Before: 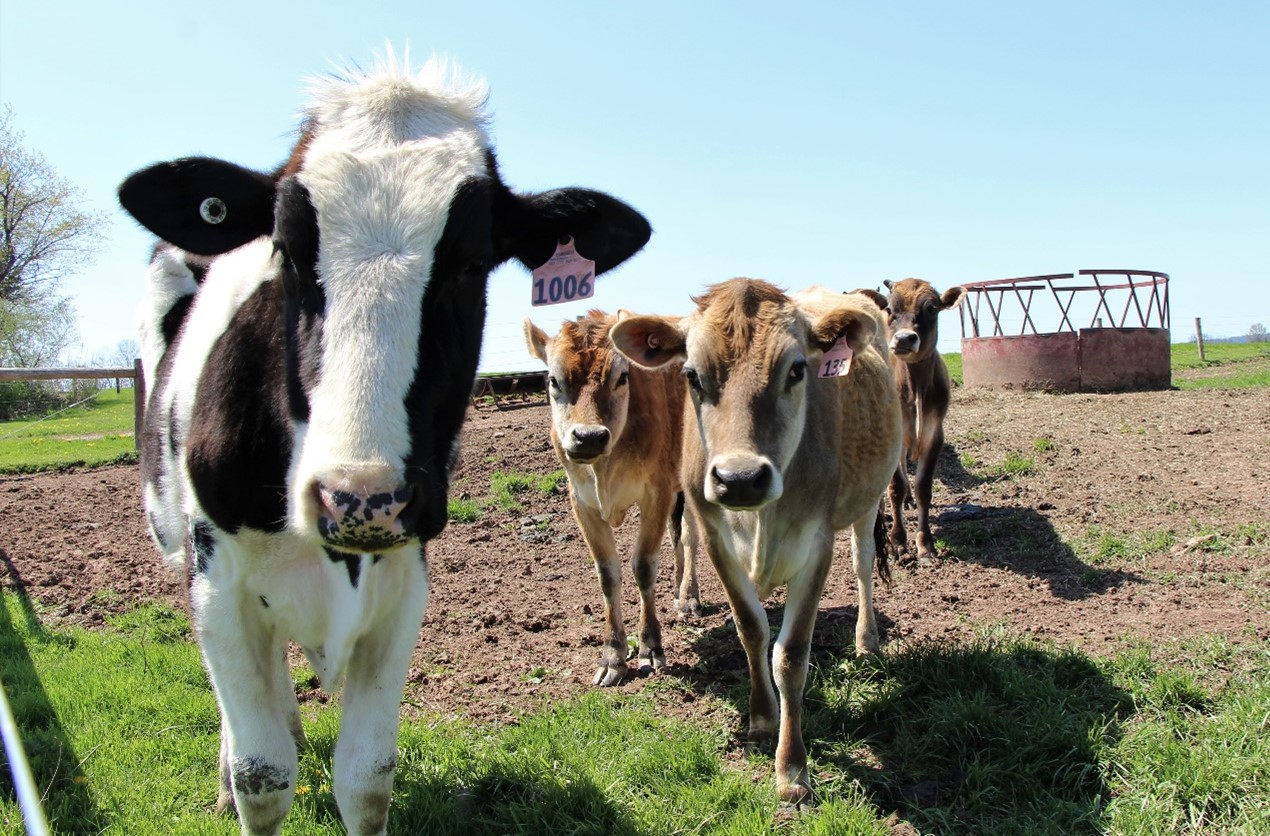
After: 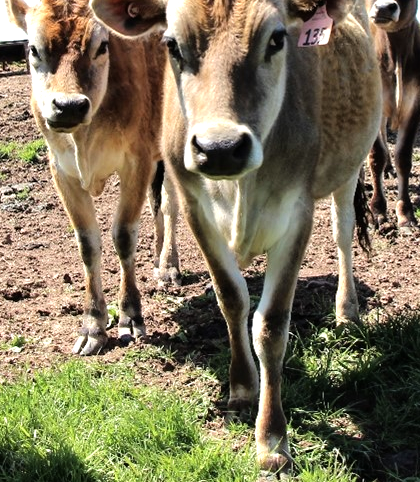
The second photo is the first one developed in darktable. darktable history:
crop: left 40.992%, top 39.606%, right 25.901%, bottom 2.684%
tone equalizer: -8 EV -0.735 EV, -7 EV -0.672 EV, -6 EV -0.595 EV, -5 EV -0.375 EV, -3 EV 0.389 EV, -2 EV 0.6 EV, -1 EV 0.68 EV, +0 EV 0.764 EV
